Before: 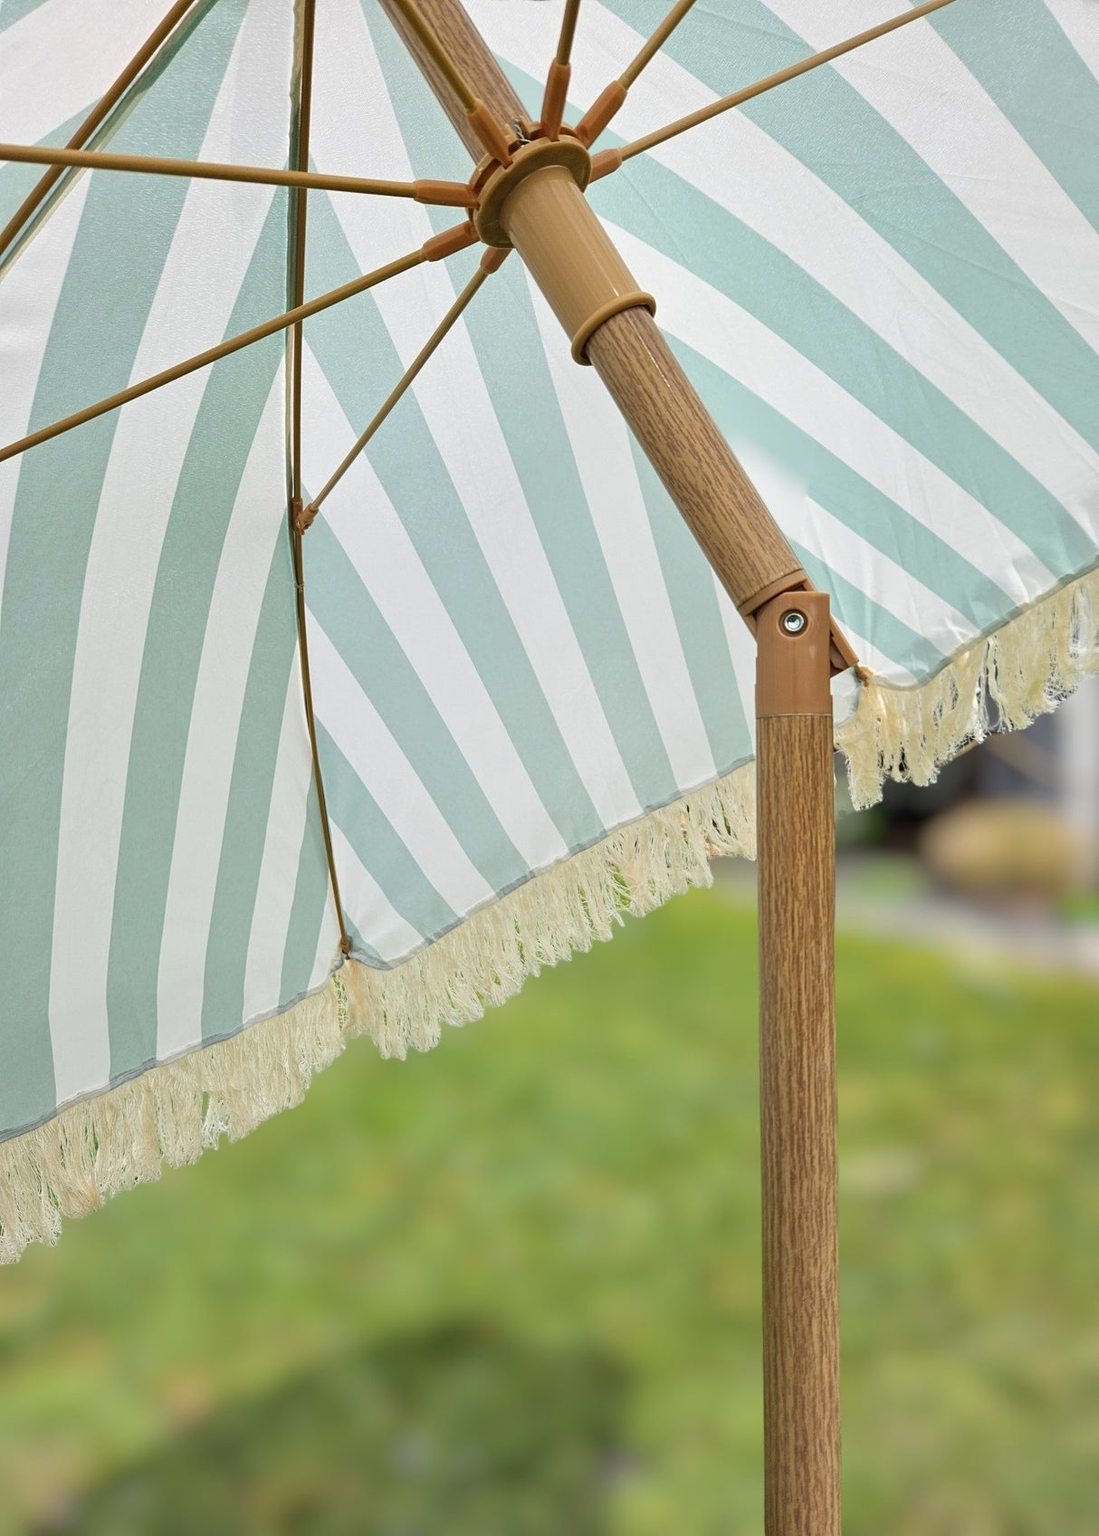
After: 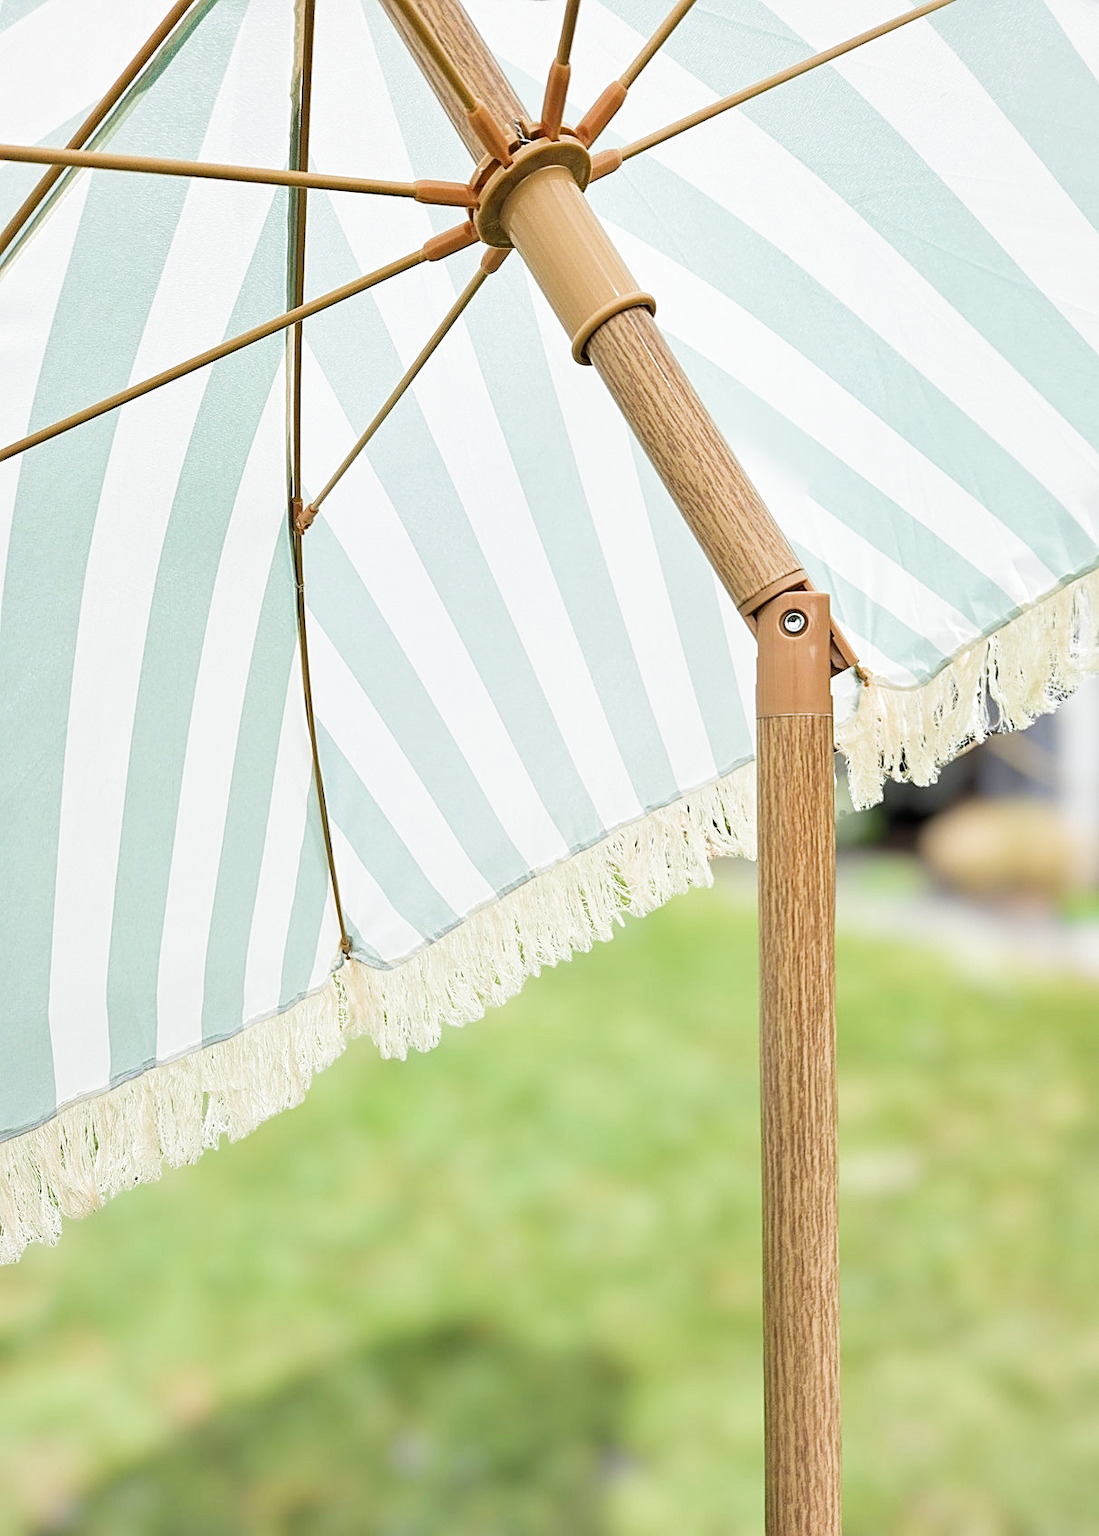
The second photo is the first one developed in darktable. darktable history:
white balance: red 0.986, blue 1.01
filmic rgb: middle gray luminance 9.23%, black relative exposure -10.55 EV, white relative exposure 3.45 EV, threshold 6 EV, target black luminance 0%, hardness 5.98, latitude 59.69%, contrast 1.087, highlights saturation mix 5%, shadows ↔ highlights balance 29.23%, add noise in highlights 0, color science v3 (2019), use custom middle-gray values true, iterations of high-quality reconstruction 0, contrast in highlights soft, enable highlight reconstruction true
sharpen: on, module defaults
